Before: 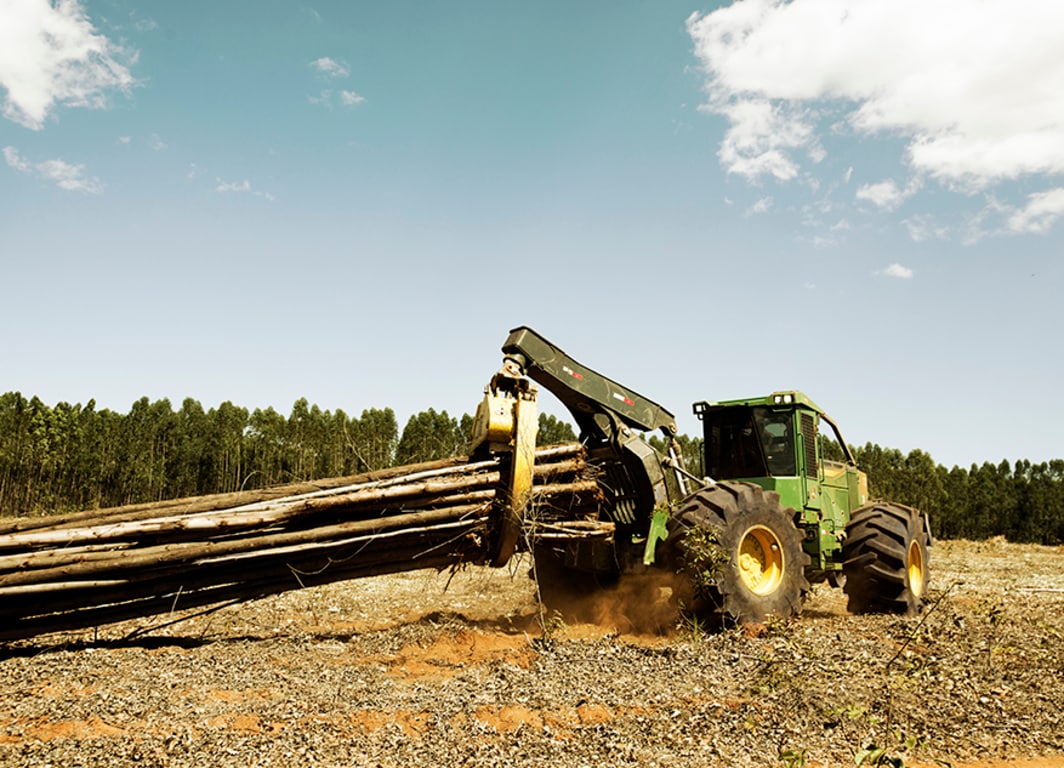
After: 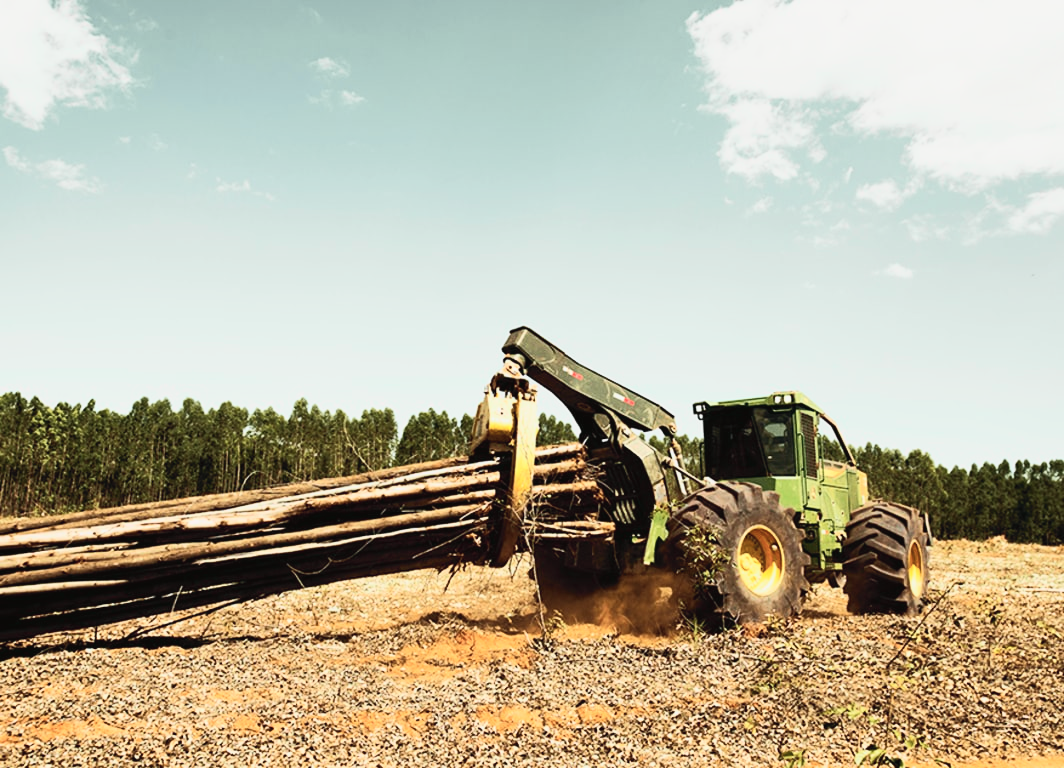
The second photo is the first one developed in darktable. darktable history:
color balance rgb: linear chroma grading › global chroma 1.5%, linear chroma grading › mid-tones -1%, perceptual saturation grading › global saturation -3%, perceptual saturation grading › shadows -2%
tone curve: curves: ch0 [(0, 0.026) (0.172, 0.194) (0.398, 0.437) (0.469, 0.544) (0.612, 0.741) (0.845, 0.926) (1, 0.968)]; ch1 [(0, 0) (0.437, 0.453) (0.472, 0.467) (0.502, 0.502) (0.531, 0.546) (0.574, 0.583) (0.617, 0.64) (0.699, 0.749) (0.859, 0.919) (1, 1)]; ch2 [(0, 0) (0.33, 0.301) (0.421, 0.443) (0.476, 0.502) (0.511, 0.504) (0.553, 0.553) (0.595, 0.586) (0.664, 0.664) (1, 1)], color space Lab, independent channels, preserve colors none
